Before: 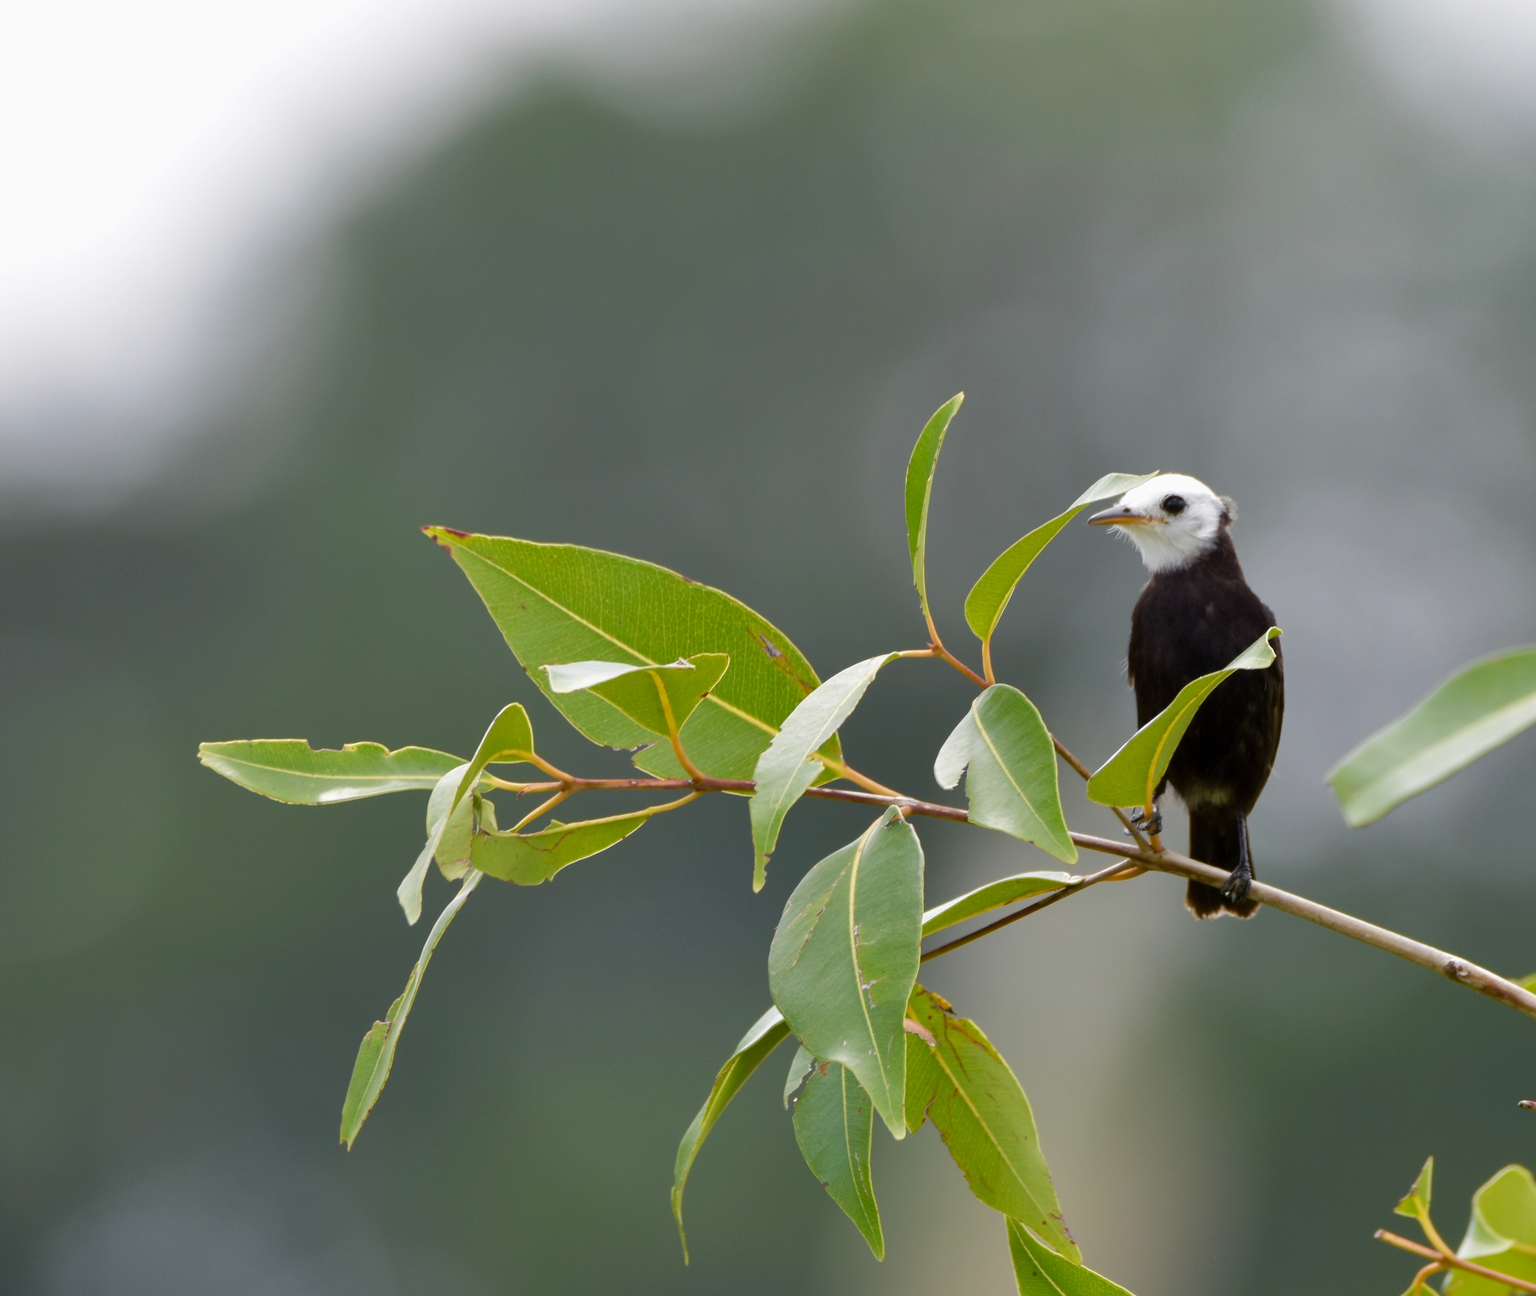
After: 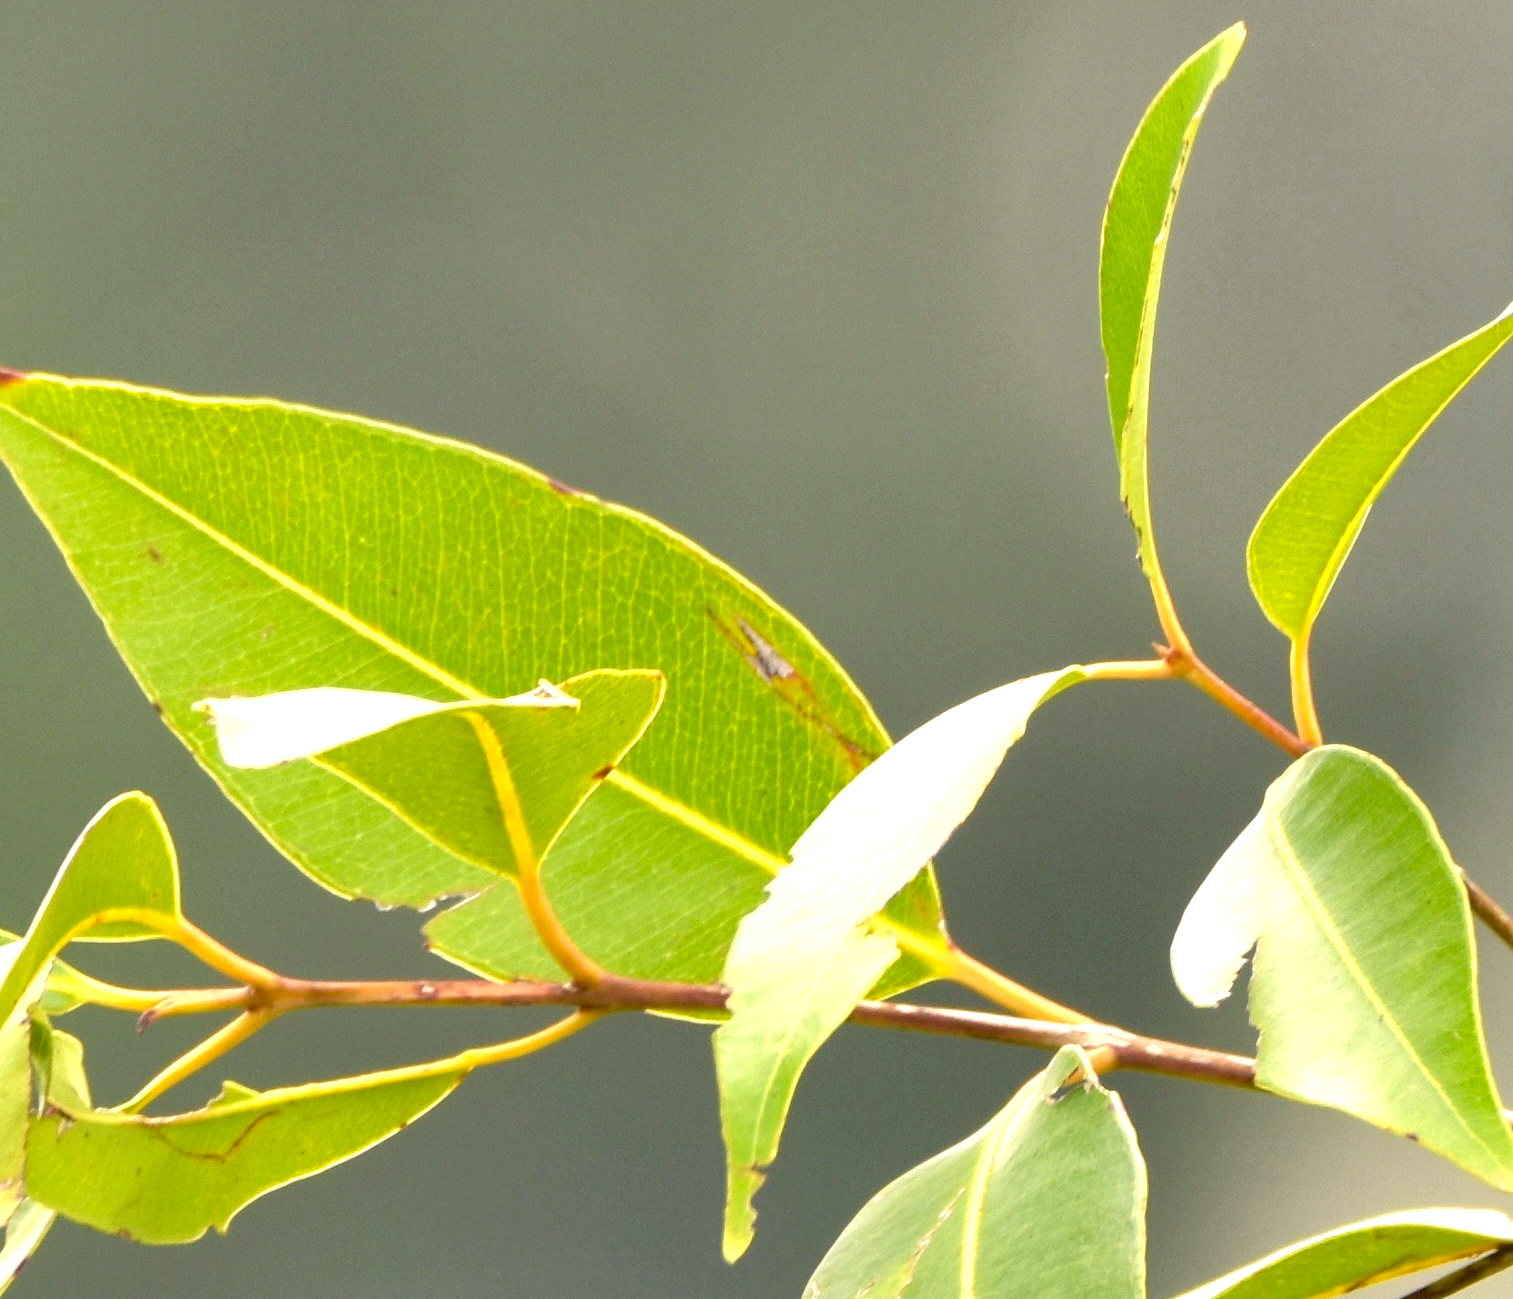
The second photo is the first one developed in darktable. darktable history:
color correction: highlights a* 1.29, highlights b* 17.33
crop: left 30.03%, top 29.538%, right 30.164%, bottom 29.936%
tone equalizer: -8 EV -0.745 EV, -7 EV -0.729 EV, -6 EV -0.569 EV, -5 EV -0.361 EV, -3 EV 0.403 EV, -2 EV 0.6 EV, -1 EV 0.689 EV, +0 EV 0.777 EV
local contrast: highlights 102%, shadows 97%, detail 119%, midtone range 0.2
exposure: exposure 0.376 EV, compensate highlight preservation false
